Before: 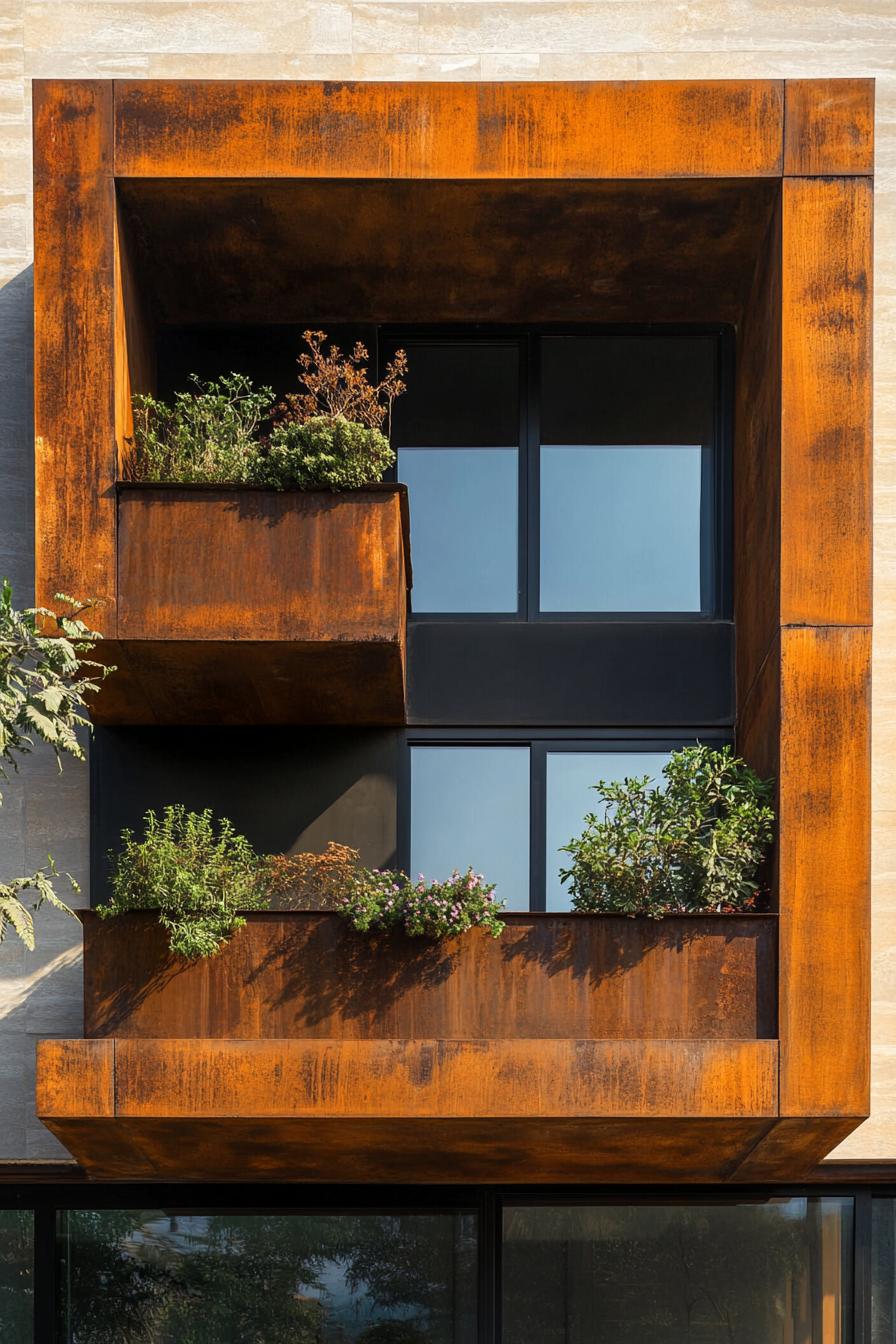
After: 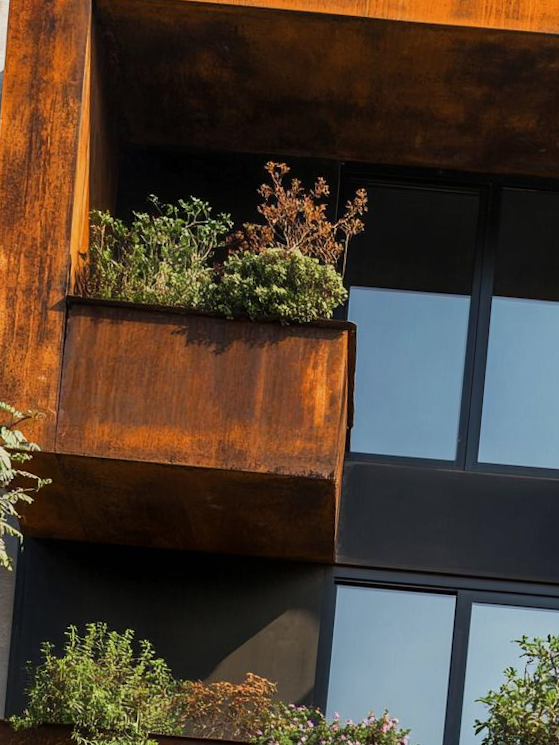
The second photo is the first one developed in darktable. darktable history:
crop and rotate: angle -4.99°, left 2.122%, top 6.945%, right 27.566%, bottom 30.519%
sigmoid: contrast 1.22, skew 0.65
